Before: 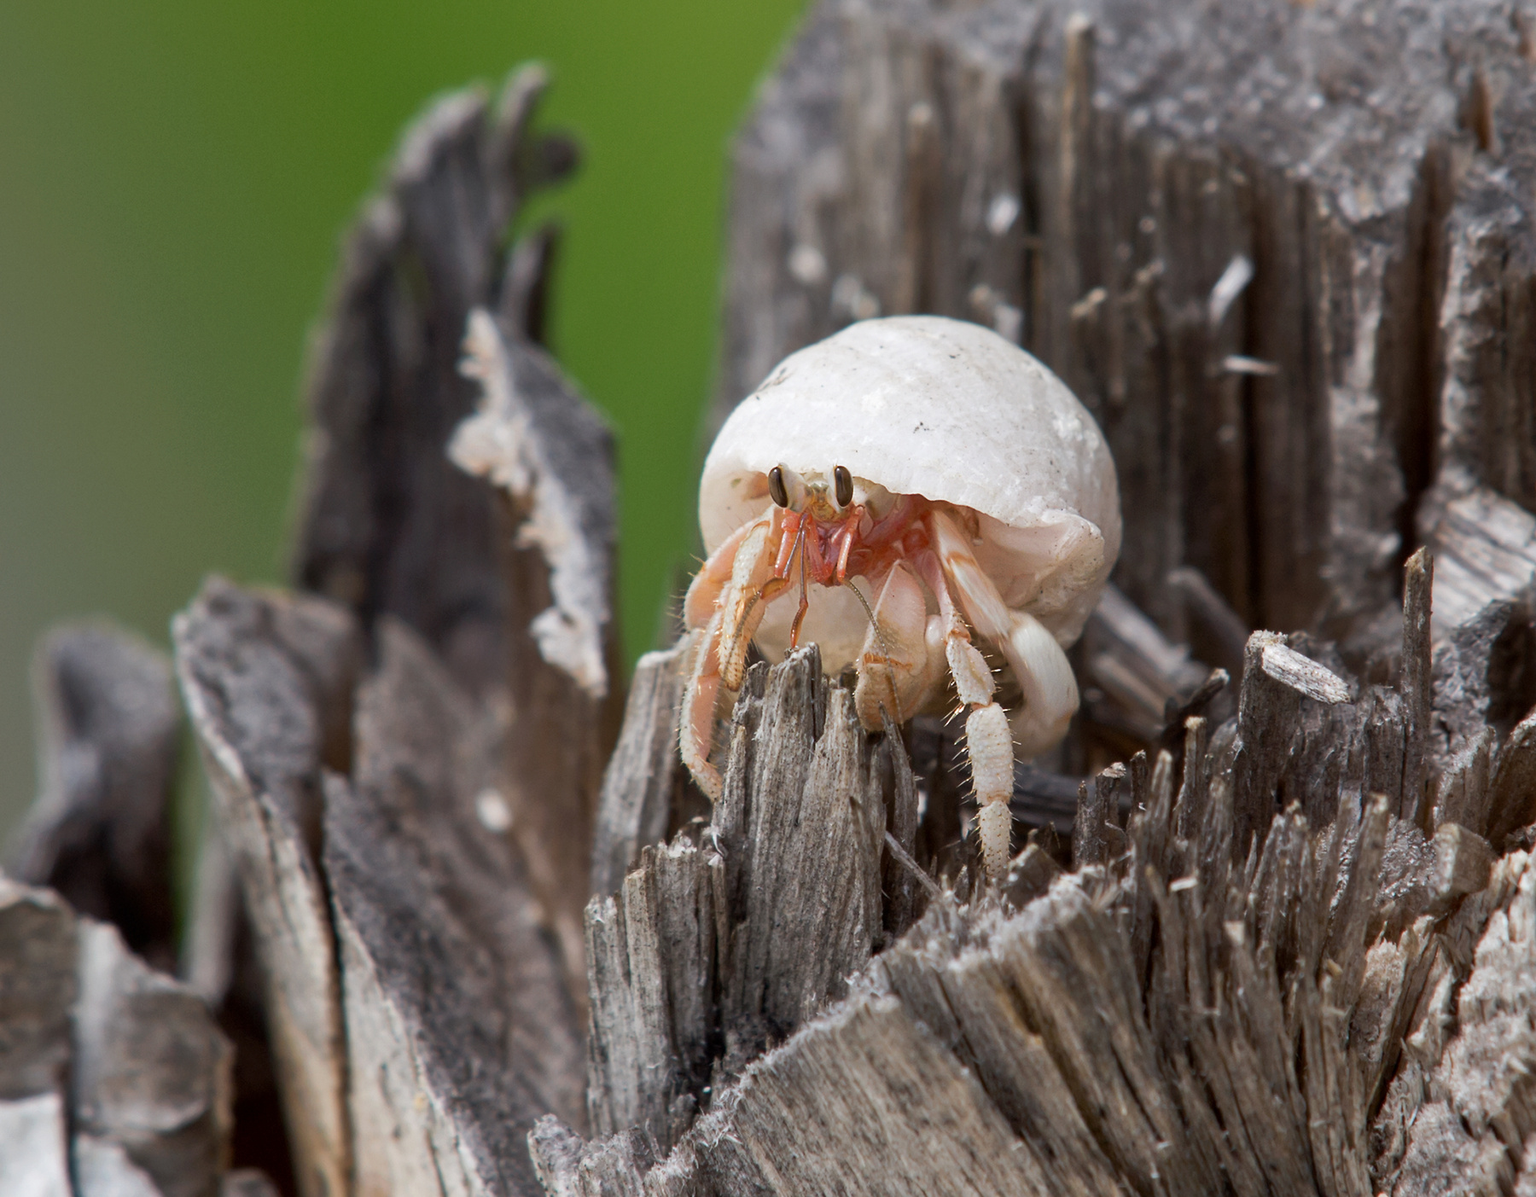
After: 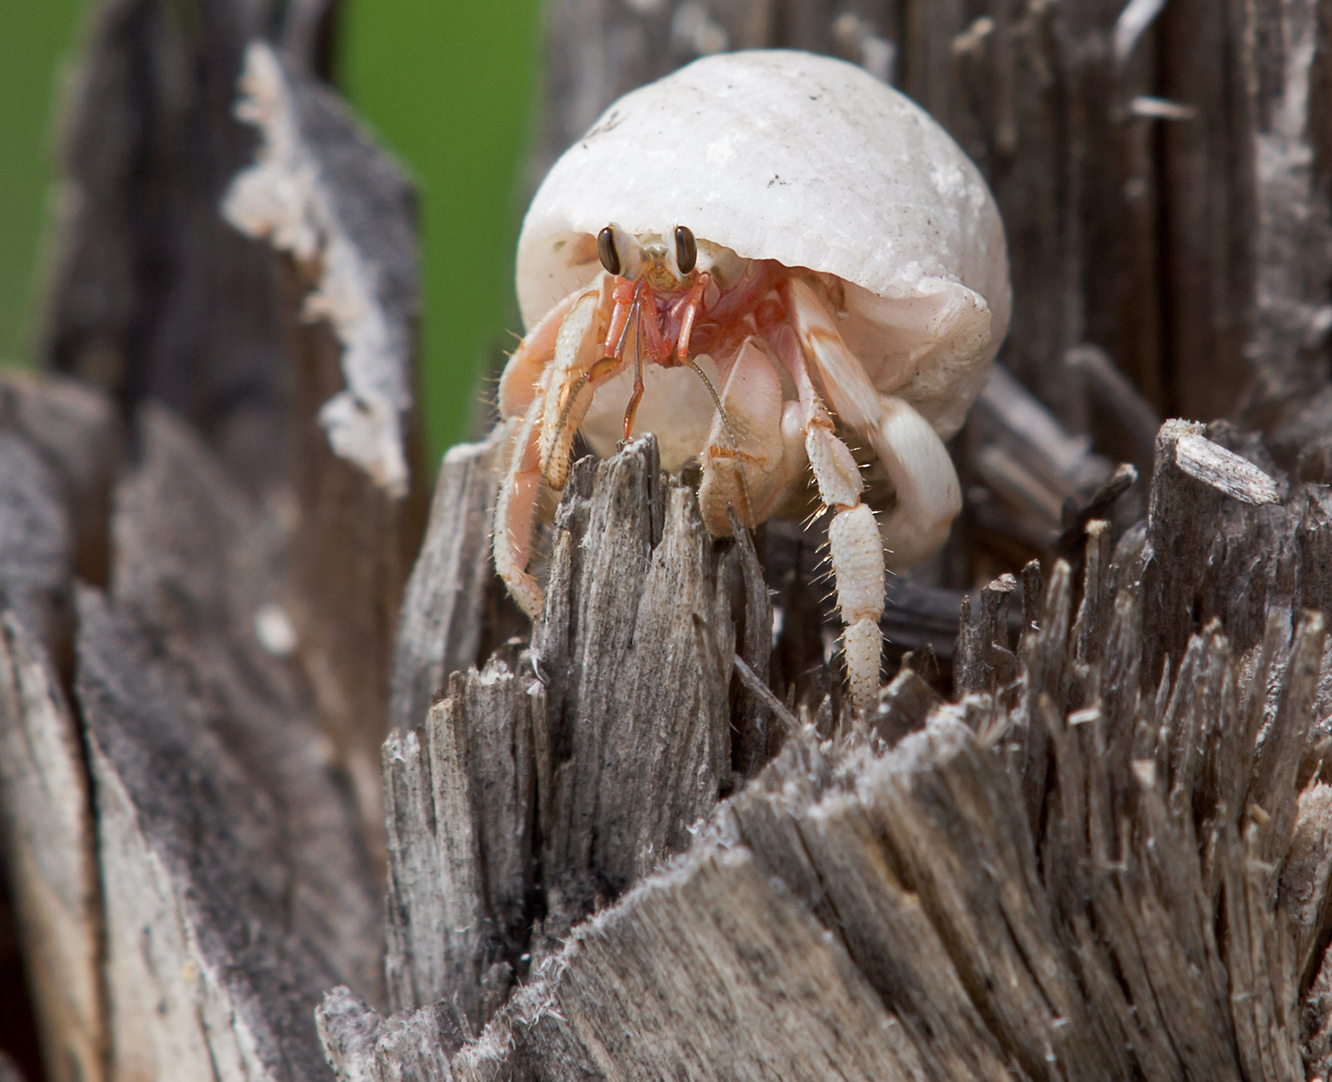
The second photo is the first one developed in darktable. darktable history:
crop: left 16.871%, top 22.857%, right 9.116%
